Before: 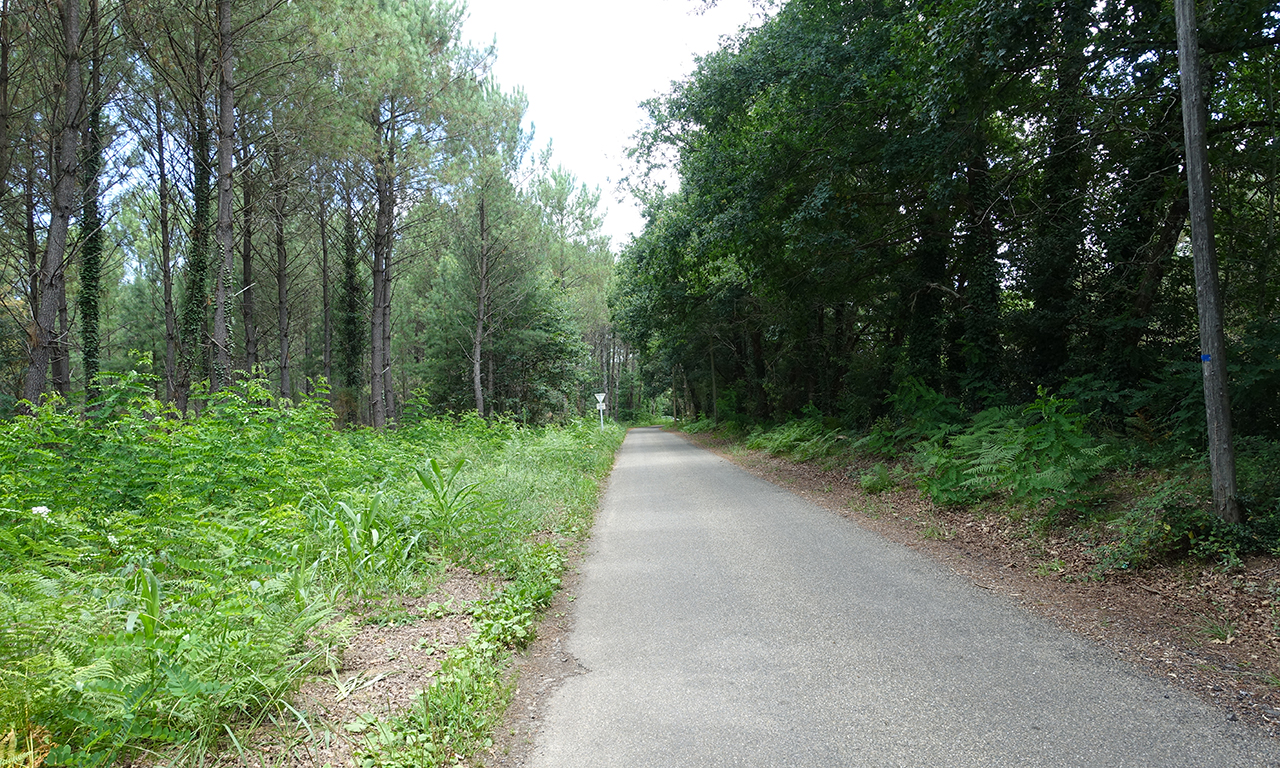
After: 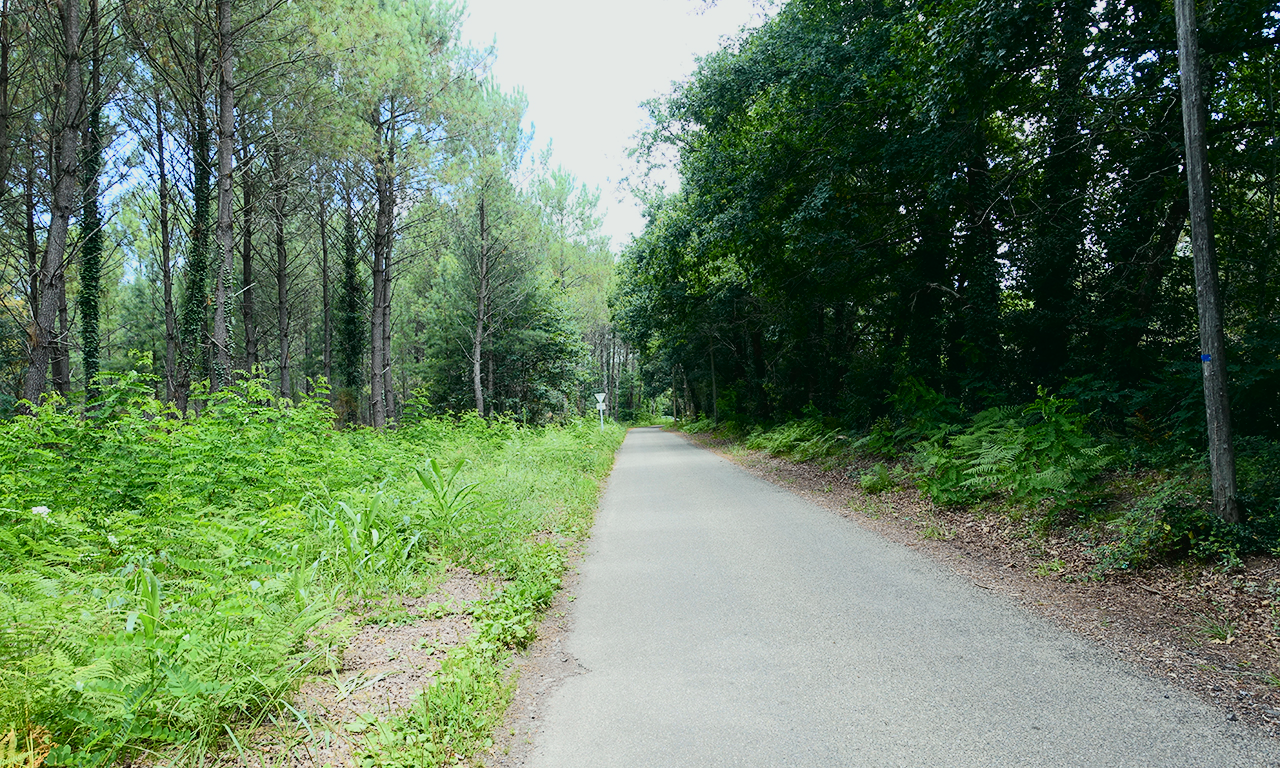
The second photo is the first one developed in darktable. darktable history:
tone curve: curves: ch0 [(0, 0.017) (0.091, 0.046) (0.298, 0.287) (0.439, 0.482) (0.64, 0.729) (0.785, 0.817) (0.995, 0.917)]; ch1 [(0, 0) (0.384, 0.365) (0.463, 0.447) (0.486, 0.474) (0.503, 0.497) (0.526, 0.52) (0.555, 0.564) (0.578, 0.595) (0.638, 0.644) (0.766, 0.773) (1, 1)]; ch2 [(0, 0) (0.374, 0.344) (0.449, 0.434) (0.501, 0.501) (0.528, 0.519) (0.569, 0.589) (0.61, 0.646) (0.666, 0.688) (1, 1)], color space Lab, independent channels, preserve colors none
